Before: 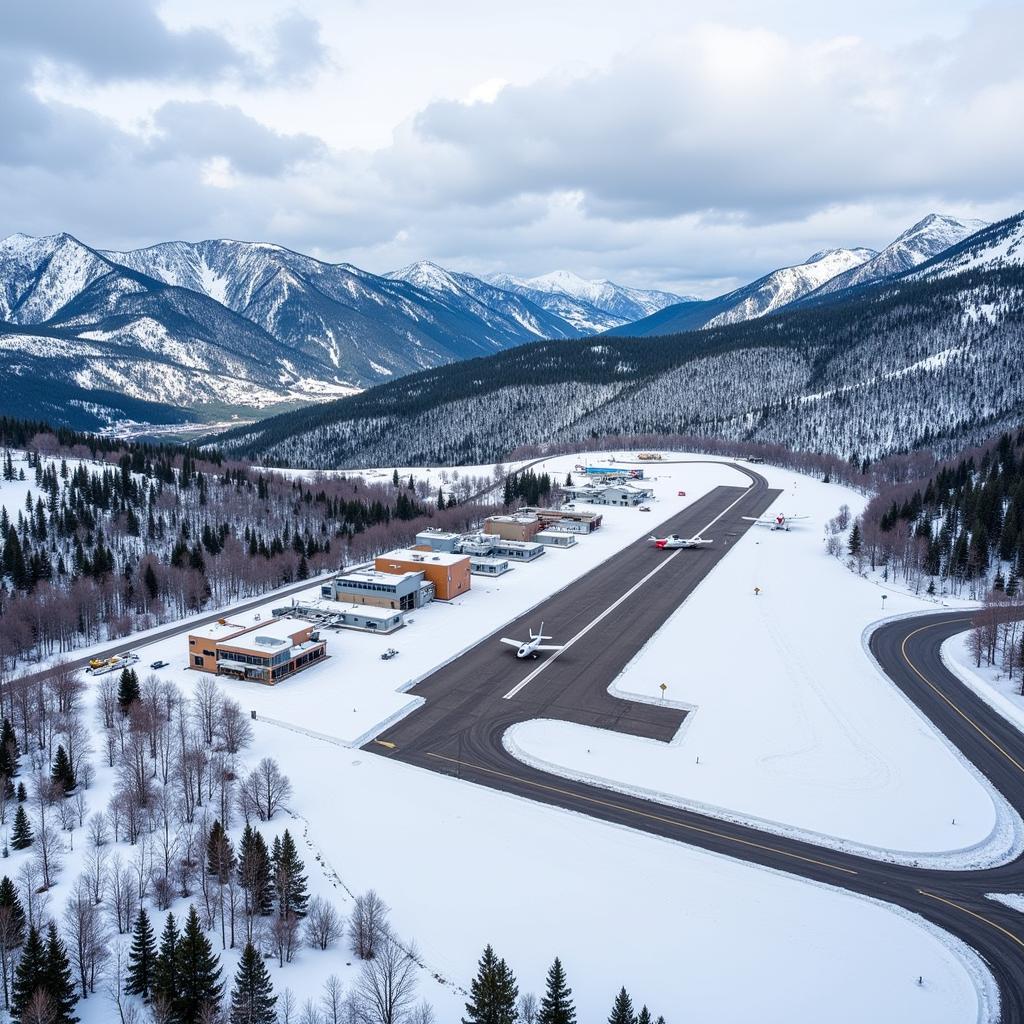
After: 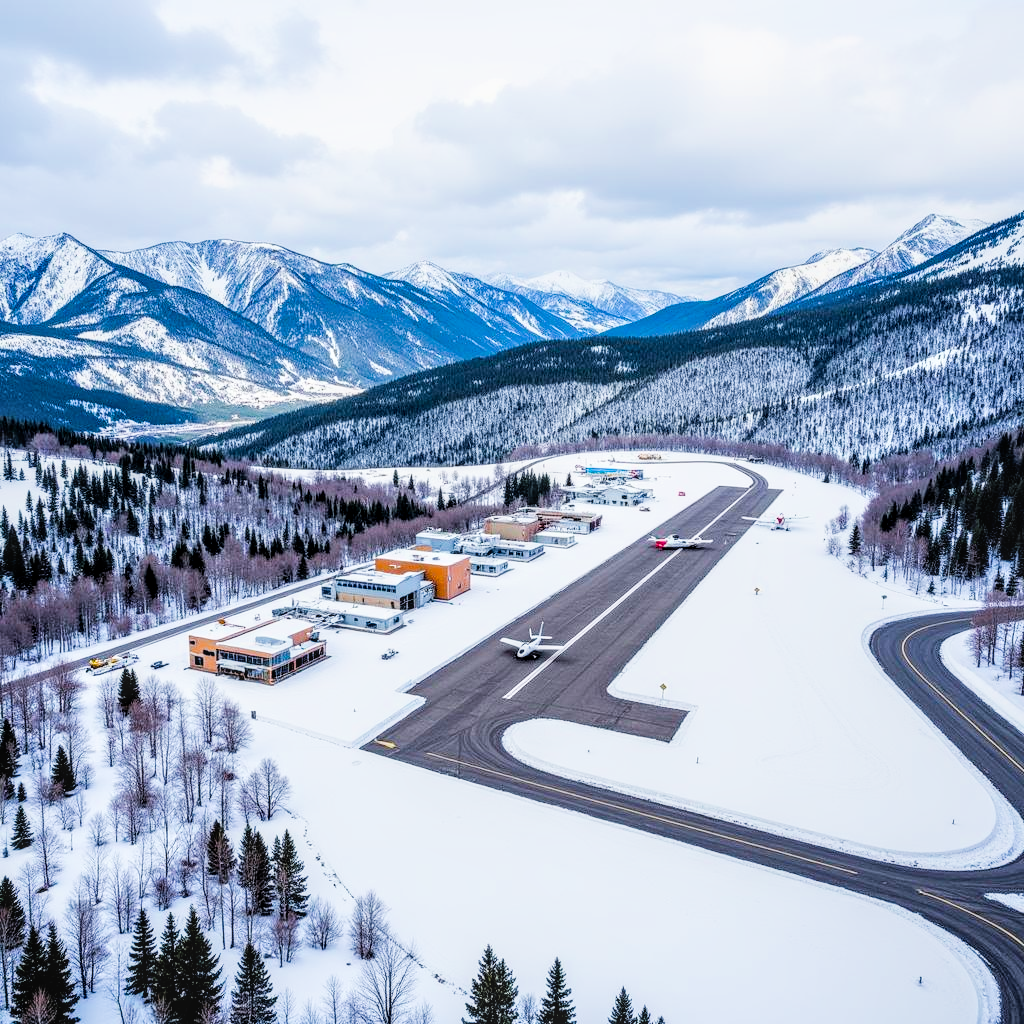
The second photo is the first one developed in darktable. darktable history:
local contrast: on, module defaults
color balance rgb: perceptual saturation grading › global saturation 30%, global vibrance 20%
exposure: black level correction 0, exposure 0.9 EV, compensate highlight preservation false
filmic rgb: black relative exposure -5 EV, hardness 2.88, contrast 1.3, highlights saturation mix -30%
